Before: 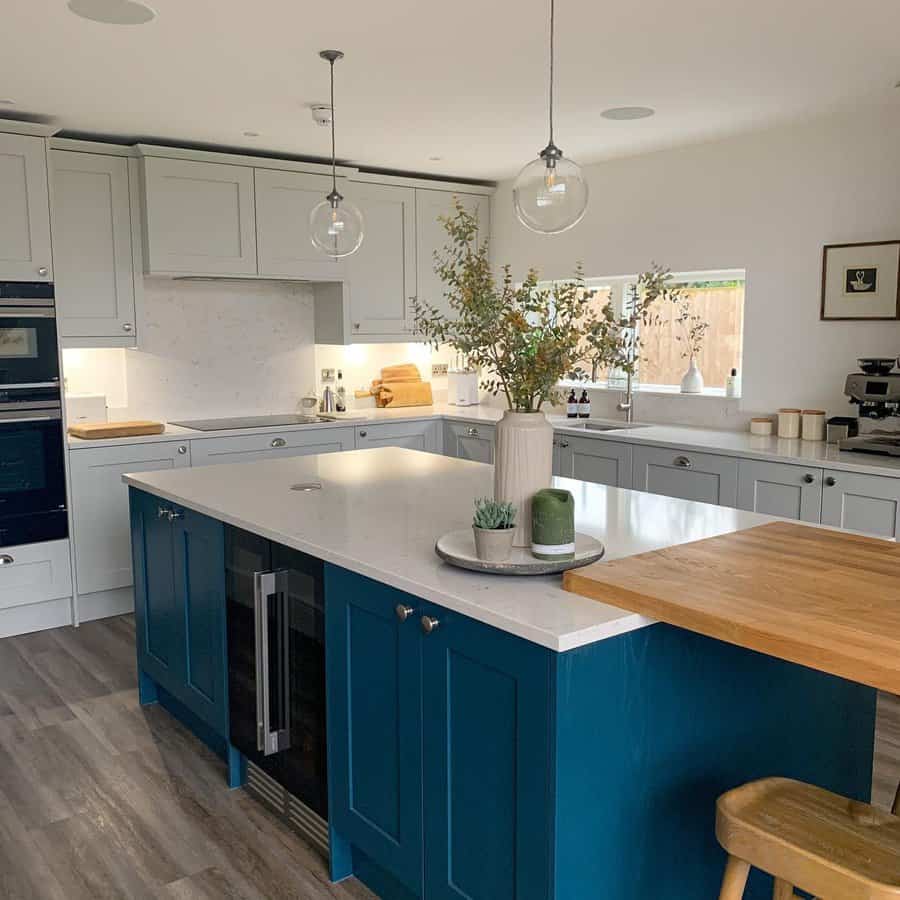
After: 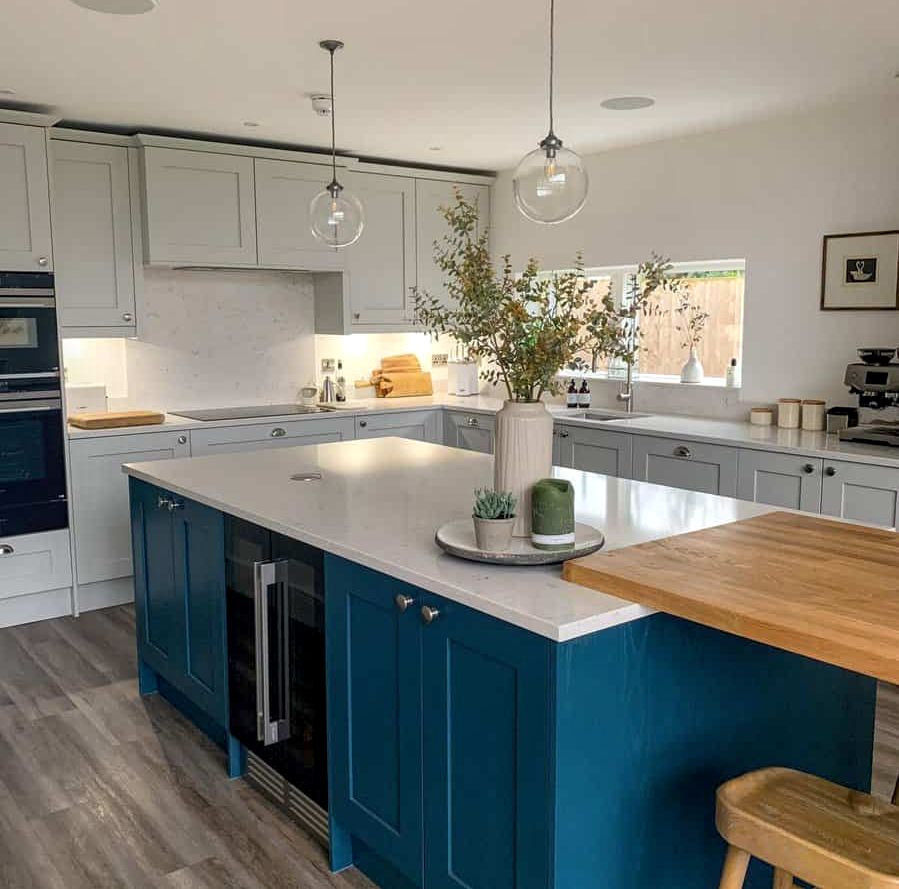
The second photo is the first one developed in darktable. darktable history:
local contrast: on, module defaults
crop: top 1.121%, right 0.11%
